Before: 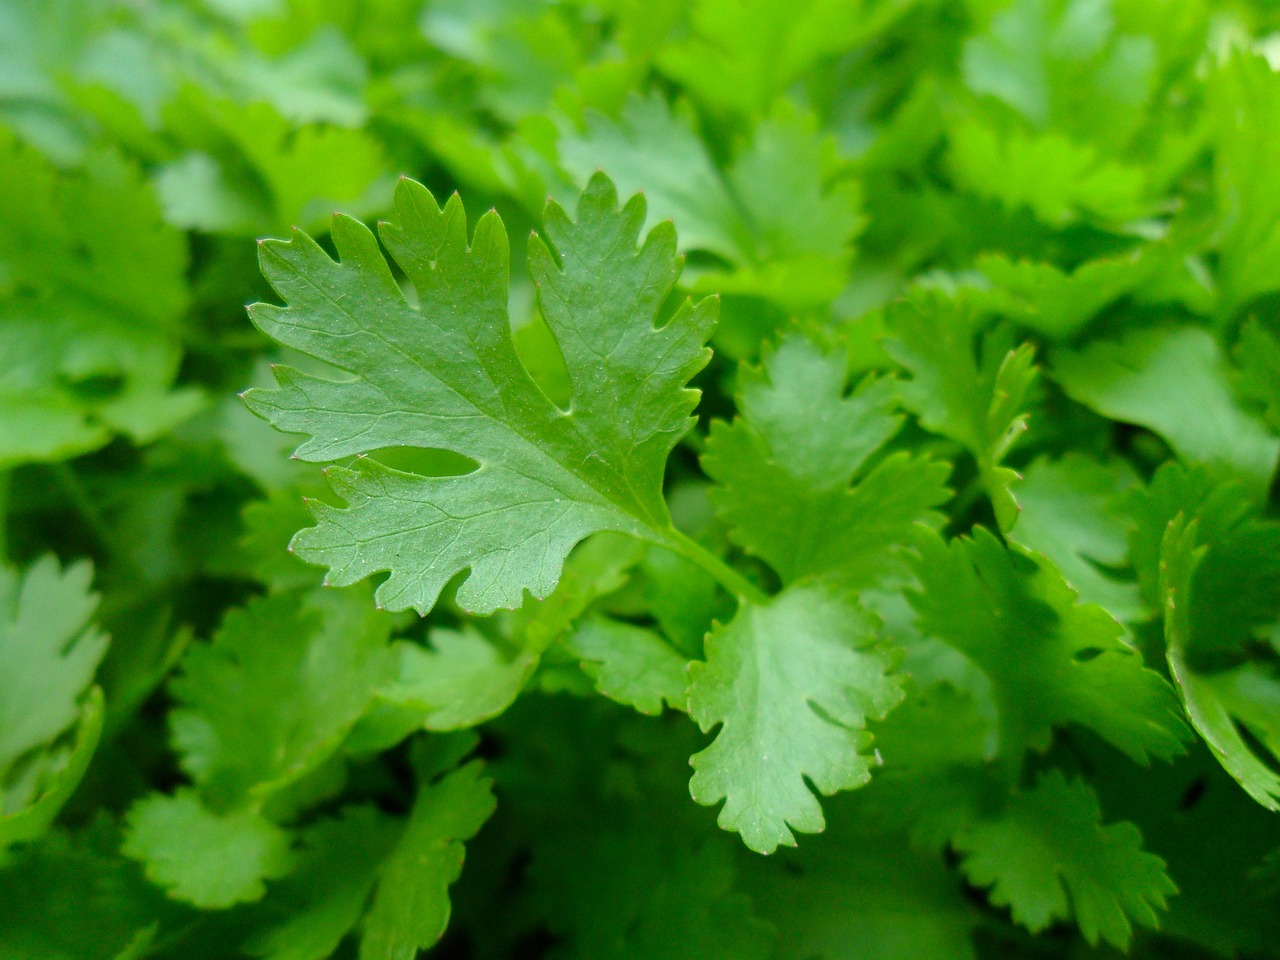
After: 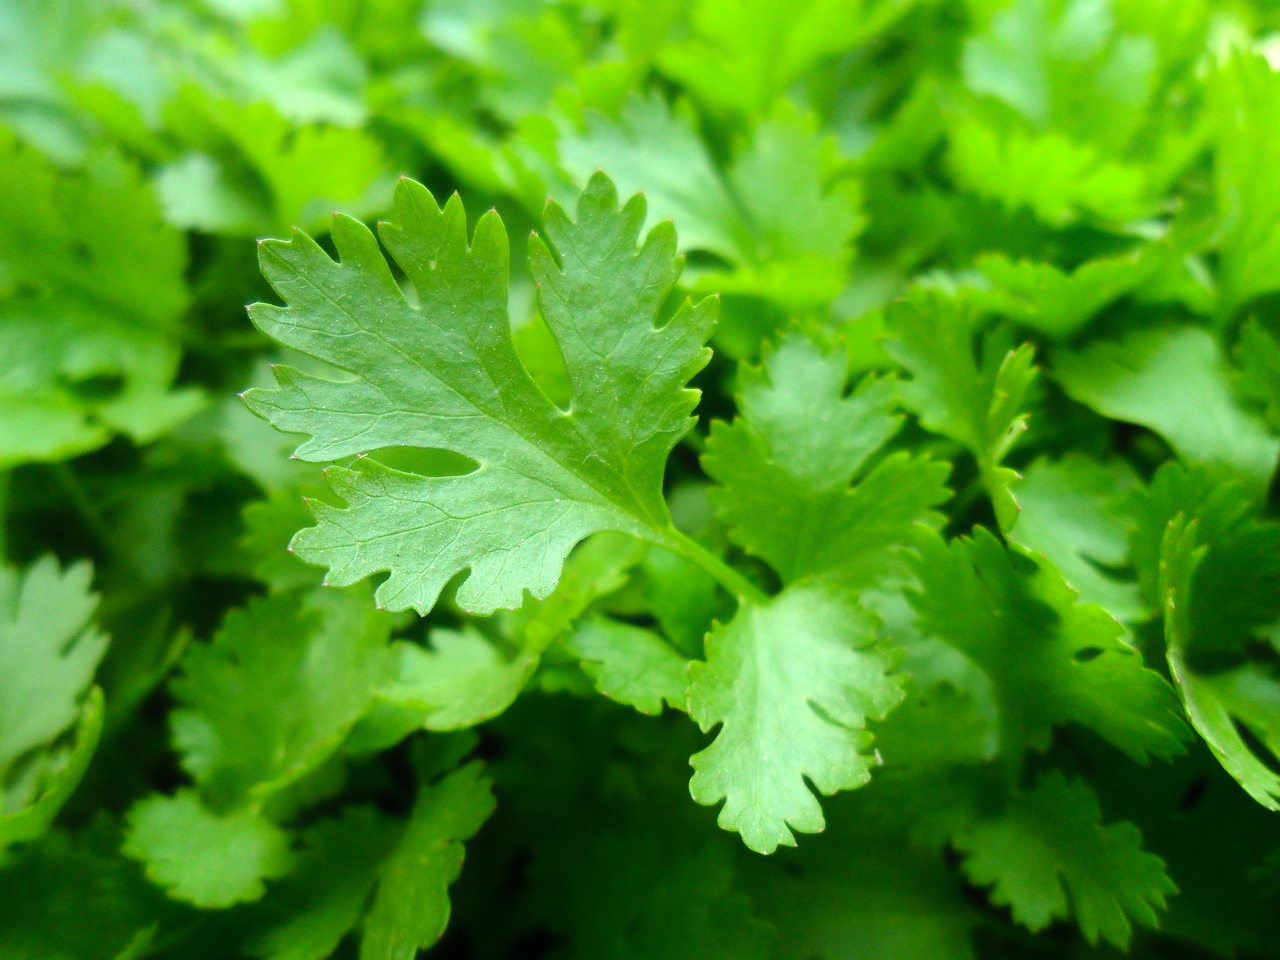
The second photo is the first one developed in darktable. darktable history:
contrast equalizer: octaves 7, y [[0.502, 0.505, 0.512, 0.529, 0.564, 0.588], [0.5 ×6], [0.502, 0.505, 0.512, 0.529, 0.564, 0.588], [0, 0.001, 0.001, 0.004, 0.008, 0.011], [0, 0.001, 0.001, 0.004, 0.008, 0.011]], mix -1
exposure: exposure -0.04 EV, compensate highlight preservation false
tone equalizer: -8 EV -0.75 EV, -7 EV -0.7 EV, -6 EV -0.6 EV, -5 EV -0.4 EV, -3 EV 0.4 EV, -2 EV 0.6 EV, -1 EV 0.7 EV, +0 EV 0.75 EV, edges refinement/feathering 500, mask exposure compensation -1.57 EV, preserve details no
